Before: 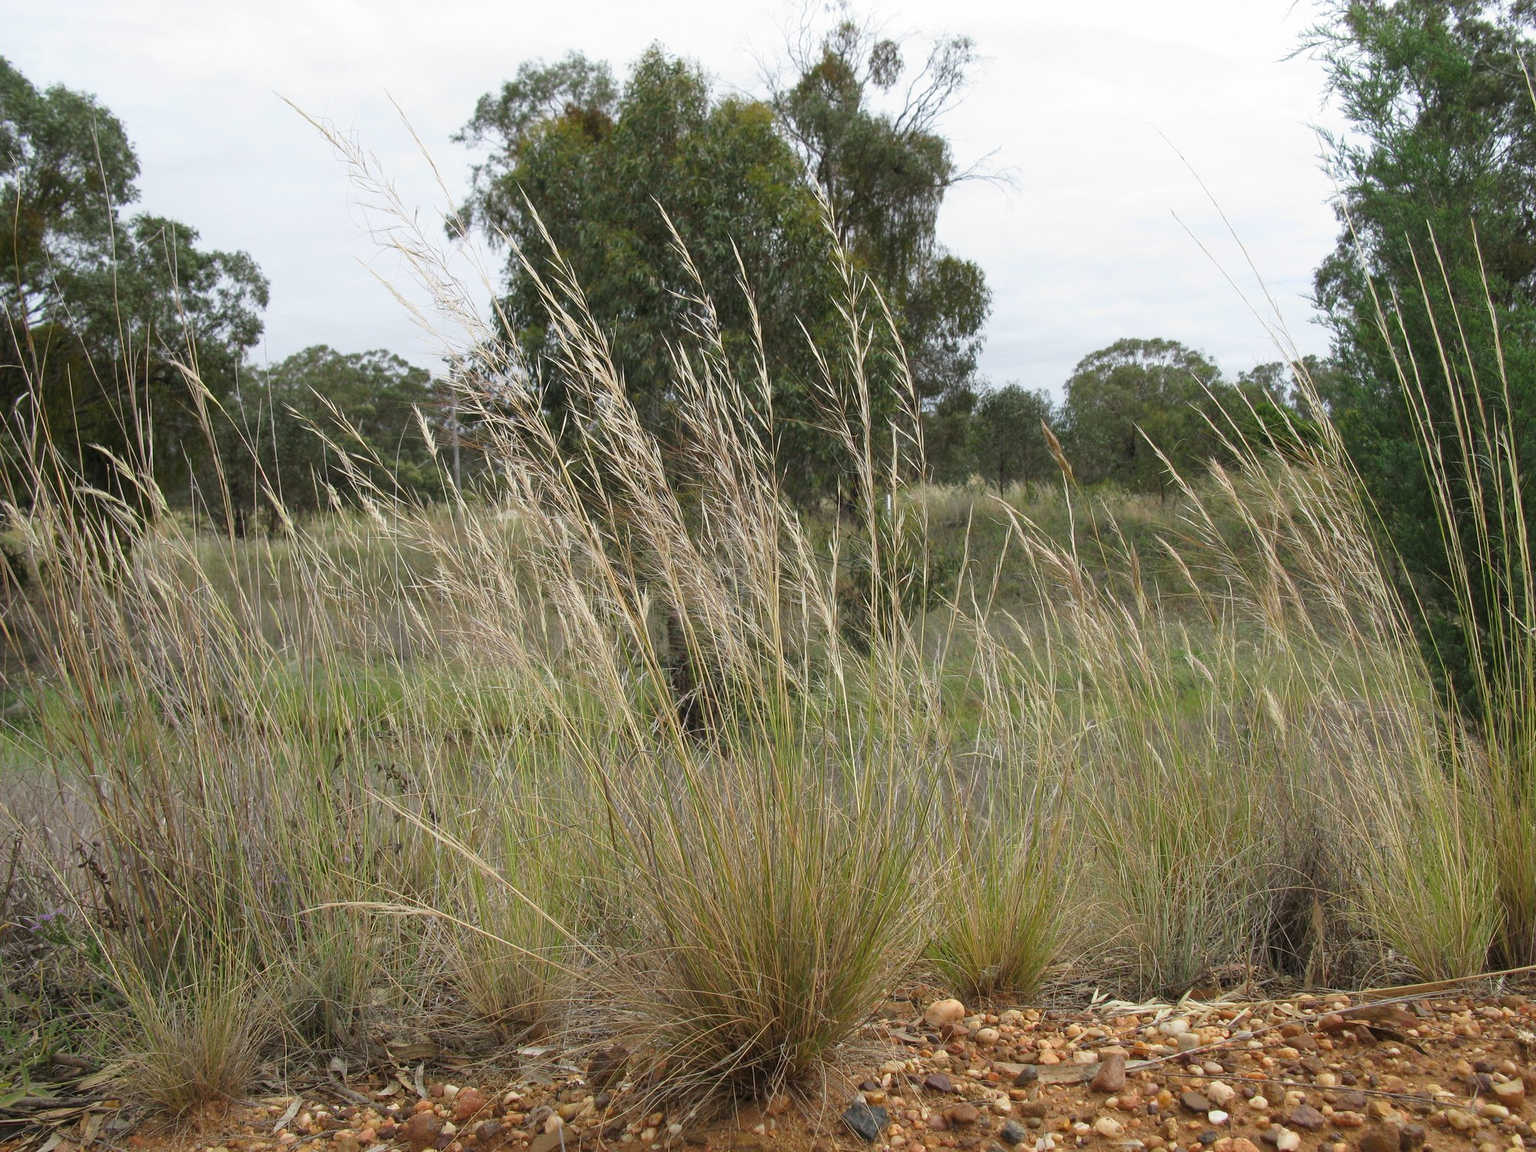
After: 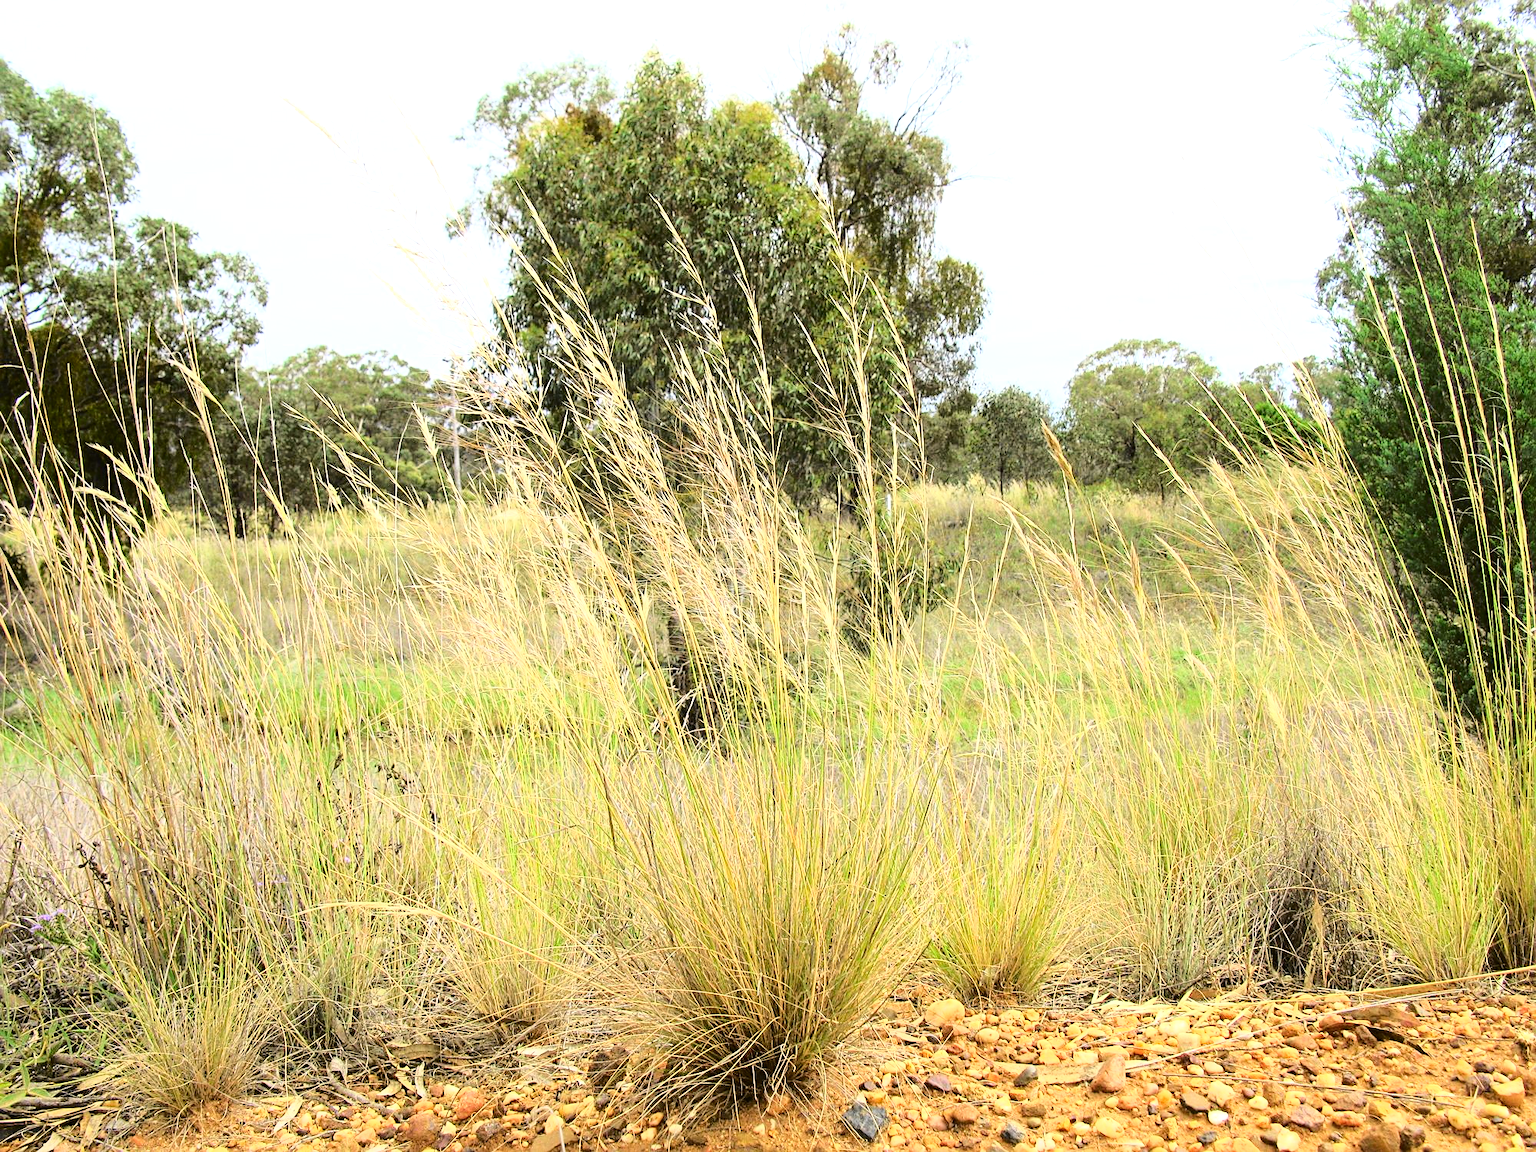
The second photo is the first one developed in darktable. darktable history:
tone equalizer: -8 EV -0.752 EV, -7 EV -0.726 EV, -6 EV -0.605 EV, -5 EV -0.42 EV, -3 EV 0.391 EV, -2 EV 0.6 EV, -1 EV 0.682 EV, +0 EV 0.777 EV
sharpen: on, module defaults
contrast brightness saturation: contrast 0.199, brightness 0.17, saturation 0.225
tone curve: curves: ch0 [(0, 0.019) (0.078, 0.058) (0.223, 0.217) (0.424, 0.553) (0.631, 0.764) (0.816, 0.932) (1, 1)]; ch1 [(0, 0) (0.262, 0.227) (0.417, 0.386) (0.469, 0.467) (0.502, 0.503) (0.544, 0.548) (0.57, 0.579) (0.608, 0.62) (0.65, 0.68) (0.994, 0.987)]; ch2 [(0, 0) (0.262, 0.188) (0.5, 0.504) (0.553, 0.592) (0.599, 0.653) (1, 1)], color space Lab, independent channels
